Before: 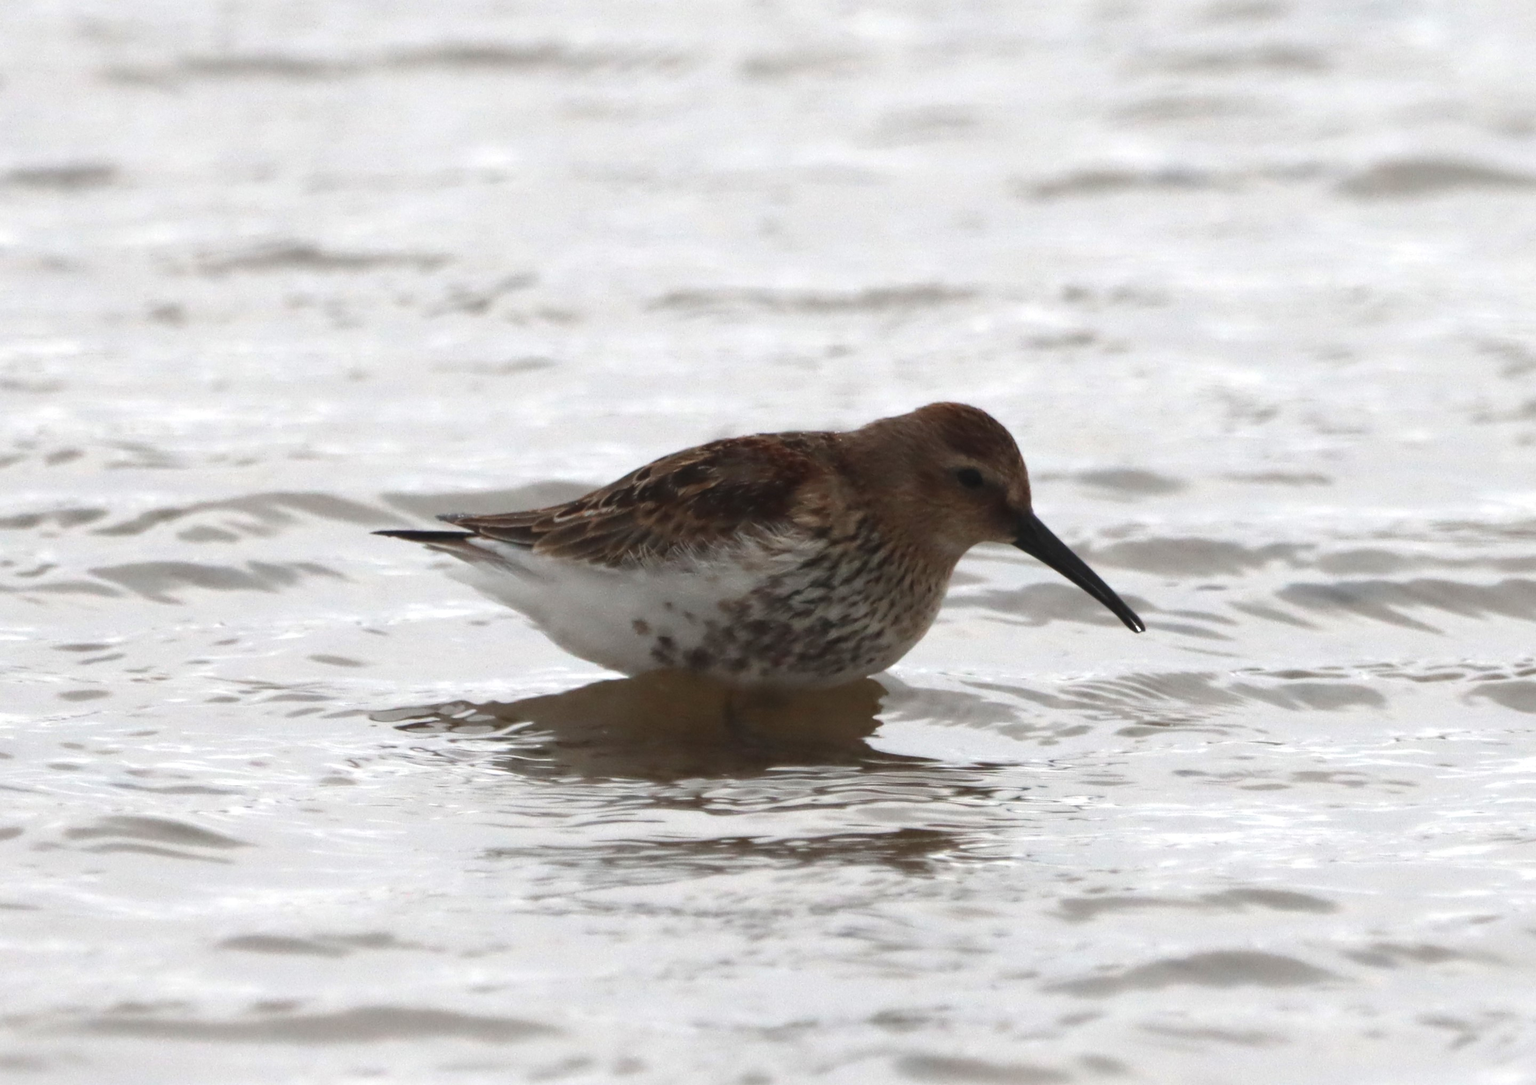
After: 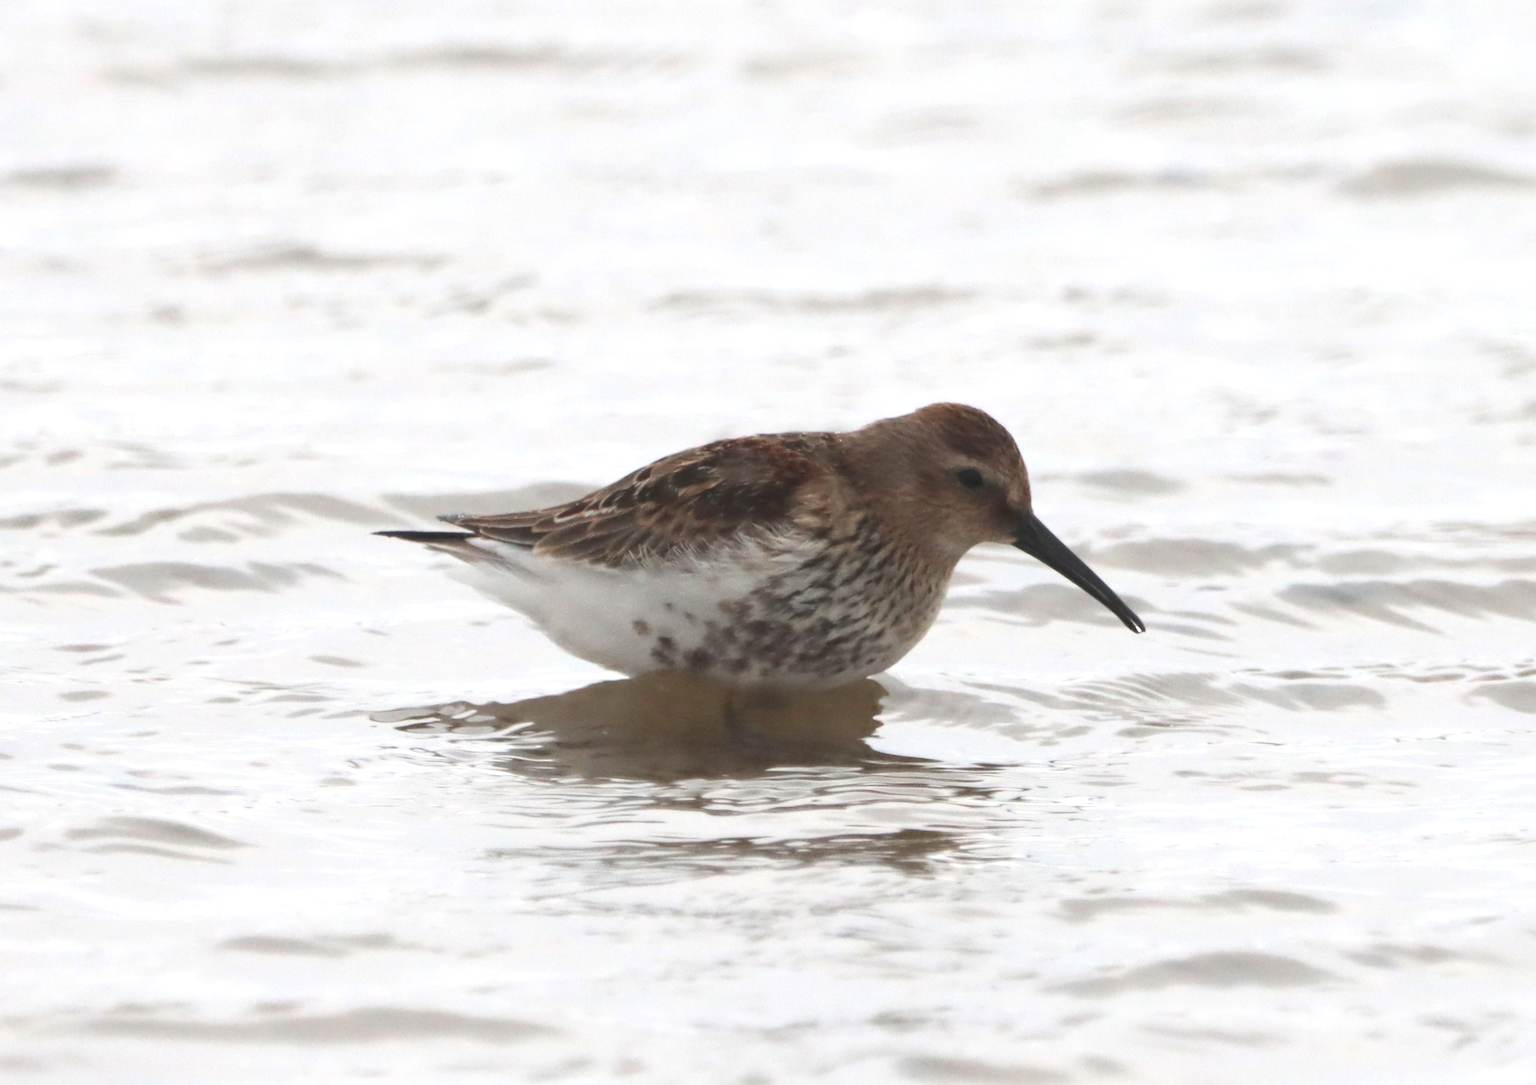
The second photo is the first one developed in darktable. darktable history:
exposure: exposure 0.201 EV, compensate highlight preservation false
contrast brightness saturation: contrast 0.14, brightness 0.217
